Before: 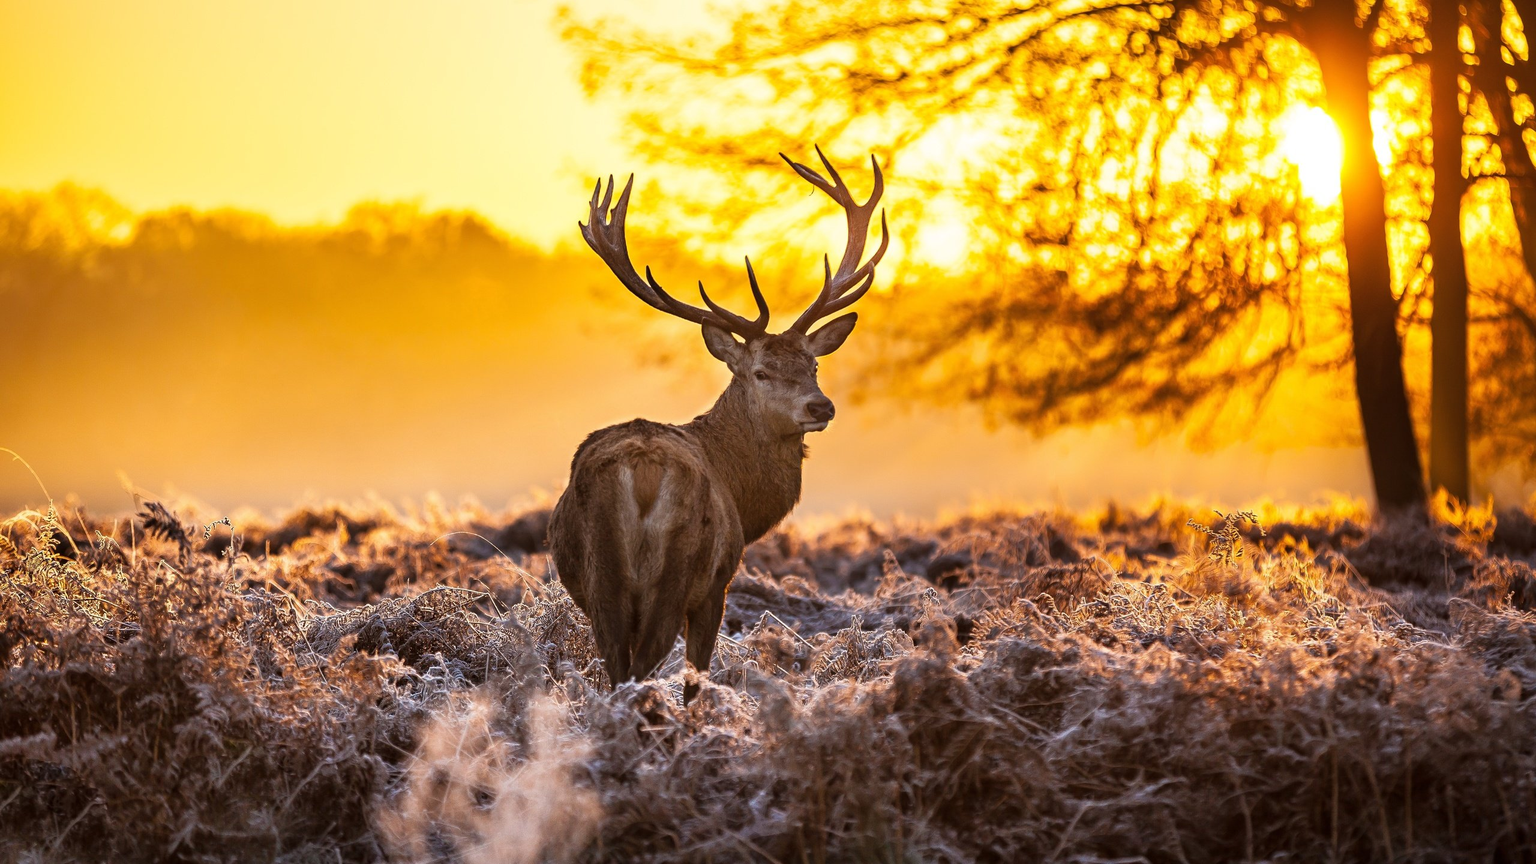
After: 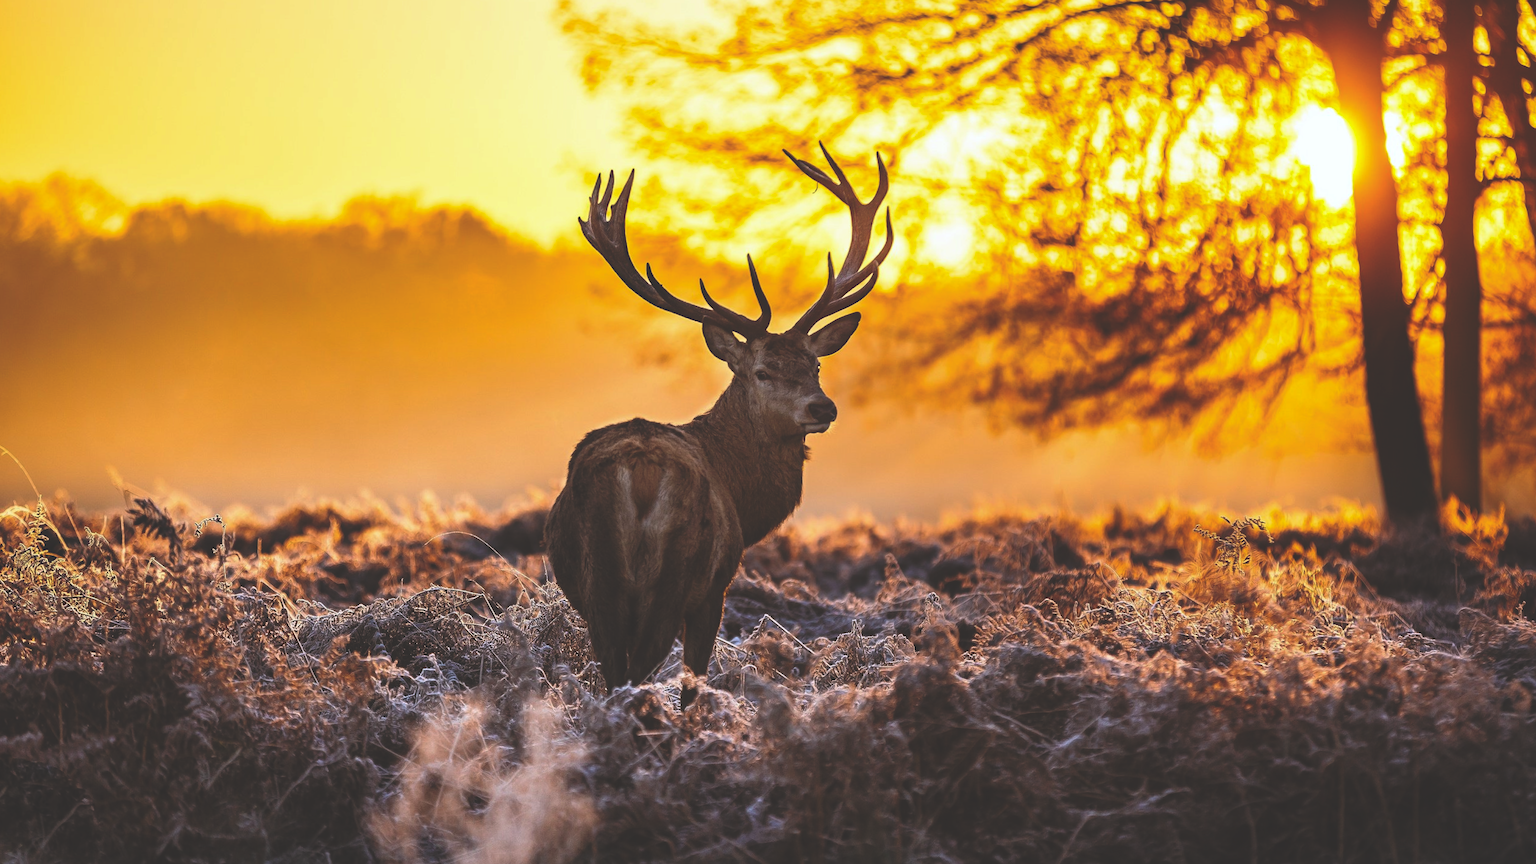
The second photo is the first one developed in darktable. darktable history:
rgb curve: curves: ch0 [(0, 0.186) (0.314, 0.284) (0.775, 0.708) (1, 1)], compensate middle gray true, preserve colors none
white balance: red 0.98, blue 1.034
crop and rotate: angle -0.5°
